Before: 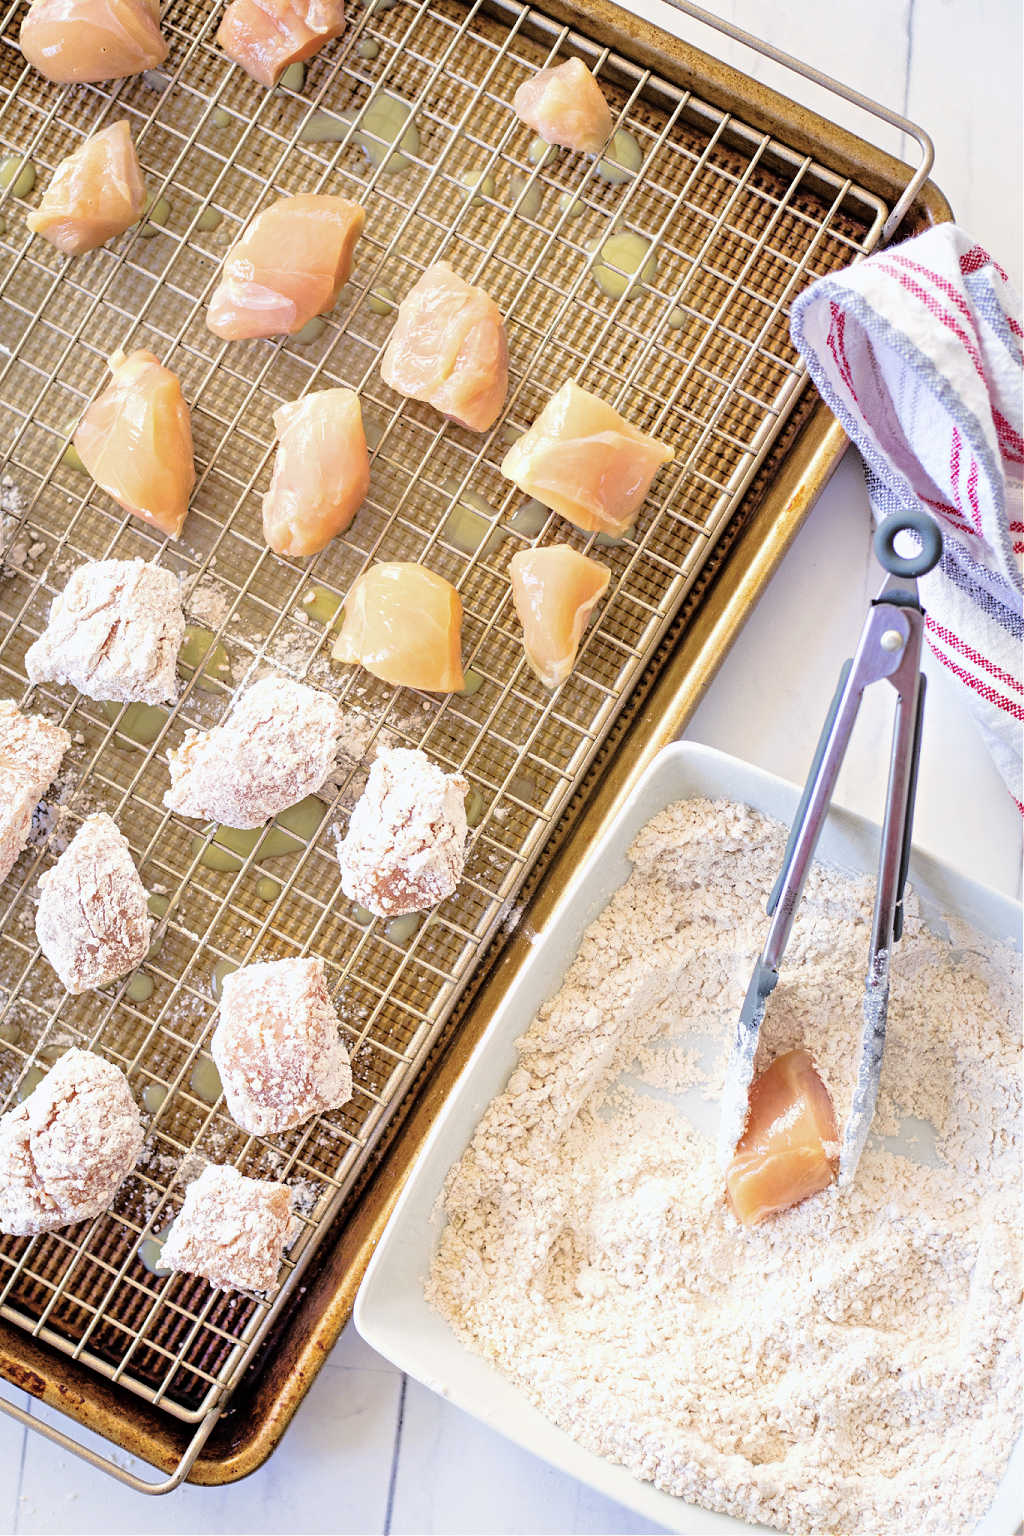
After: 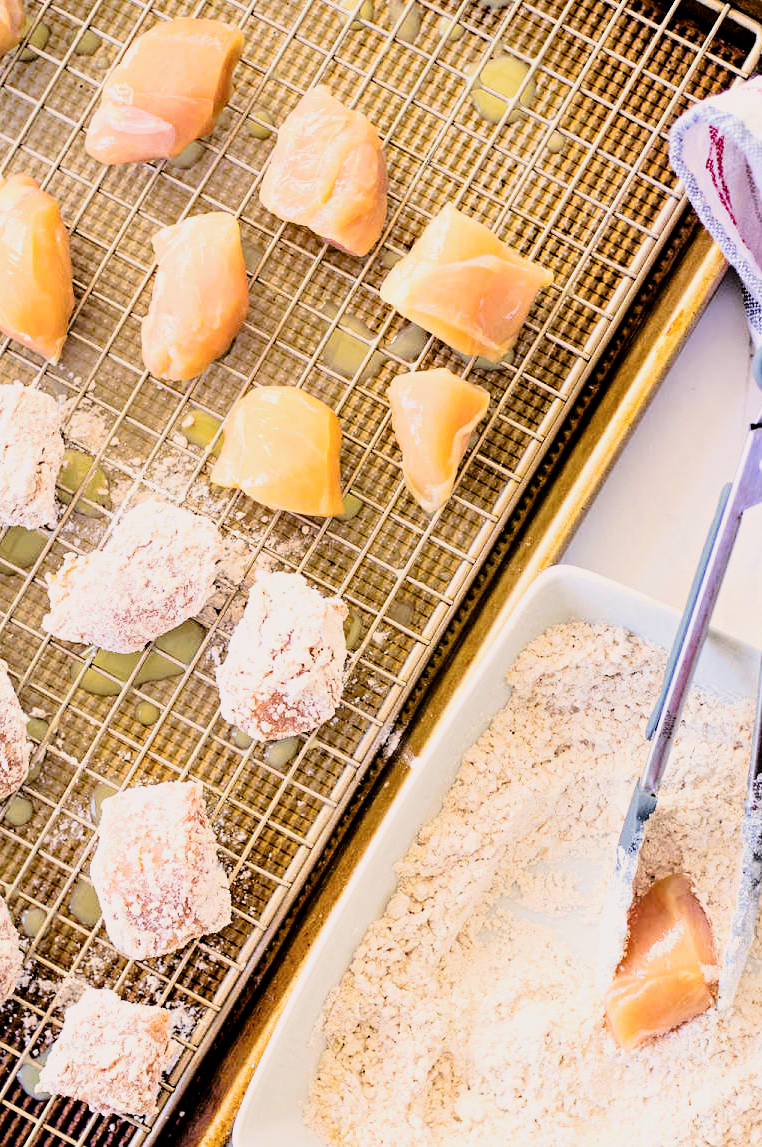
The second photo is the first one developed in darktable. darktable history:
contrast brightness saturation: contrast 0.221
crop and rotate: left 11.904%, top 11.474%, right 13.668%, bottom 13.801%
filmic rgb: black relative exposure -5.11 EV, white relative exposure 3.96 EV, hardness 2.89, contrast 1.3
color balance rgb: highlights gain › chroma 1.704%, highlights gain › hue 55.79°, perceptual saturation grading › global saturation 18.594%, global vibrance 10.013%
